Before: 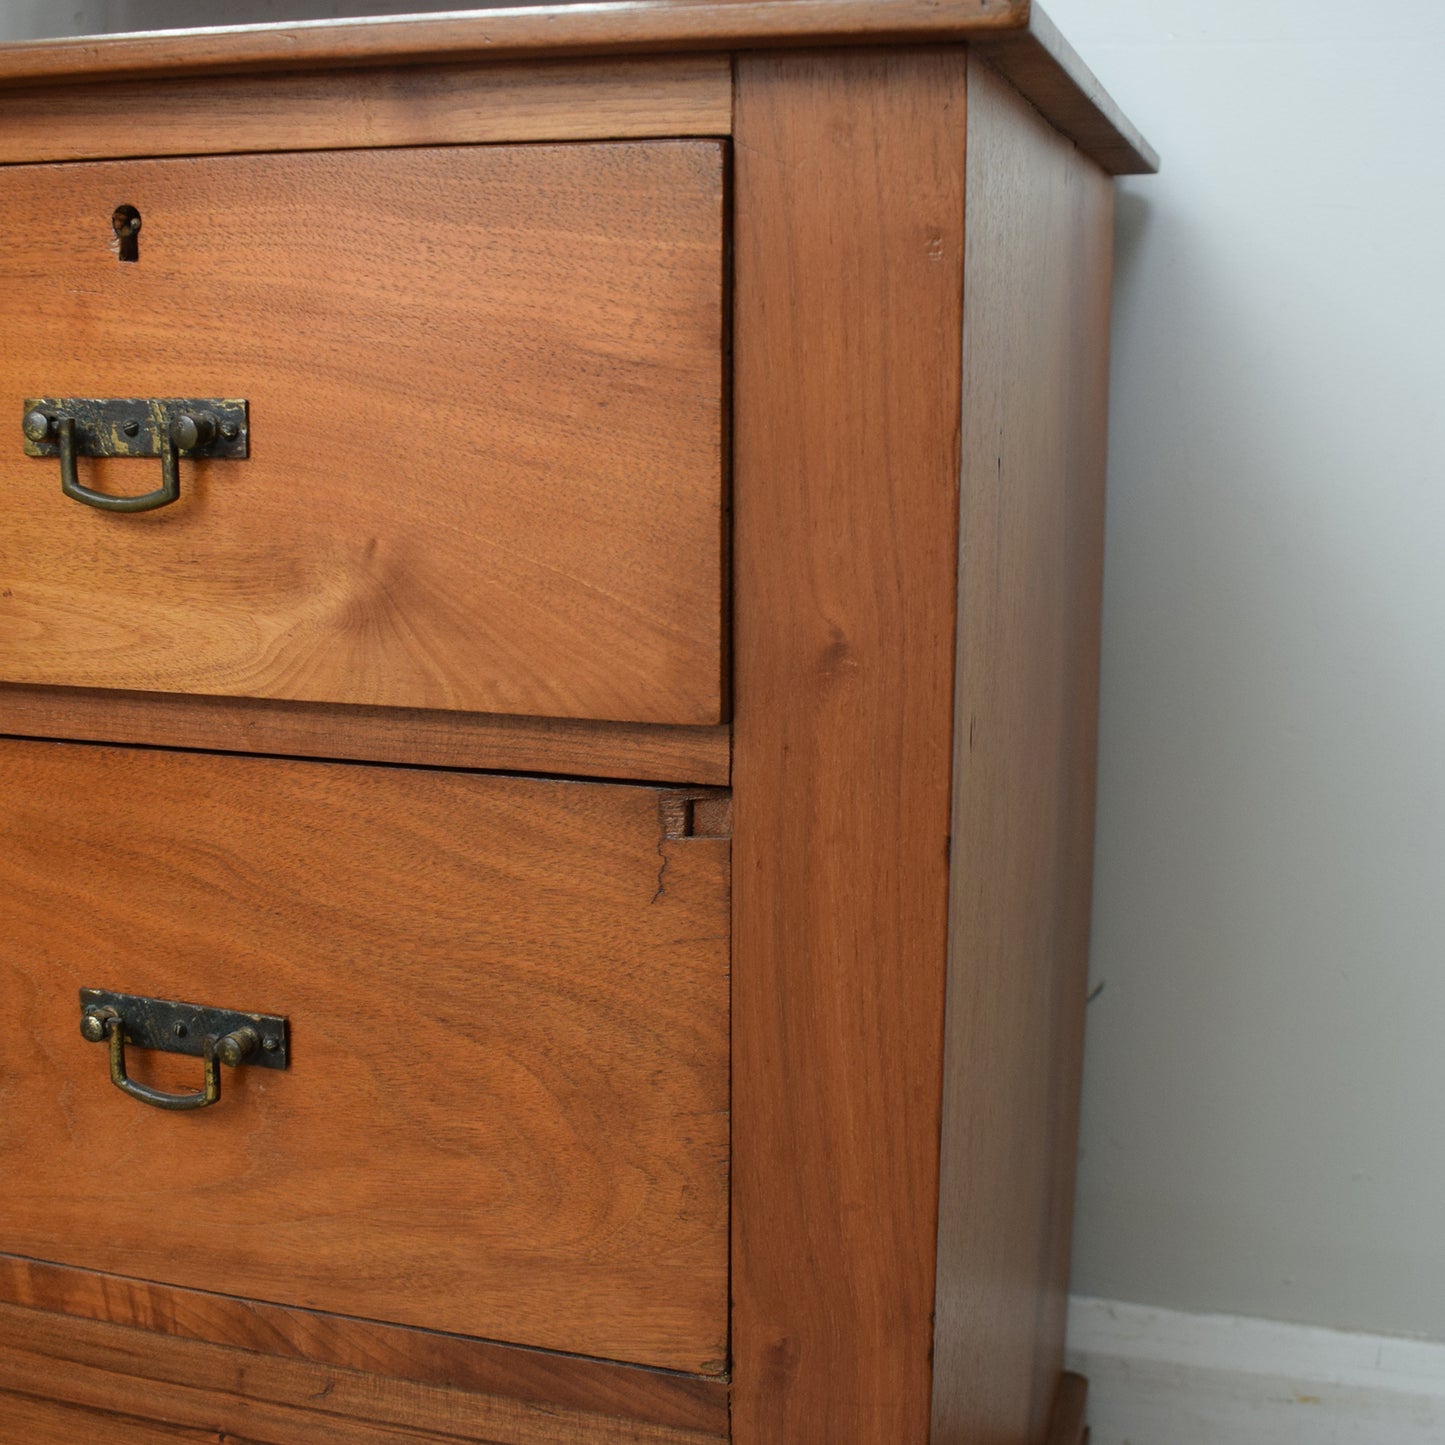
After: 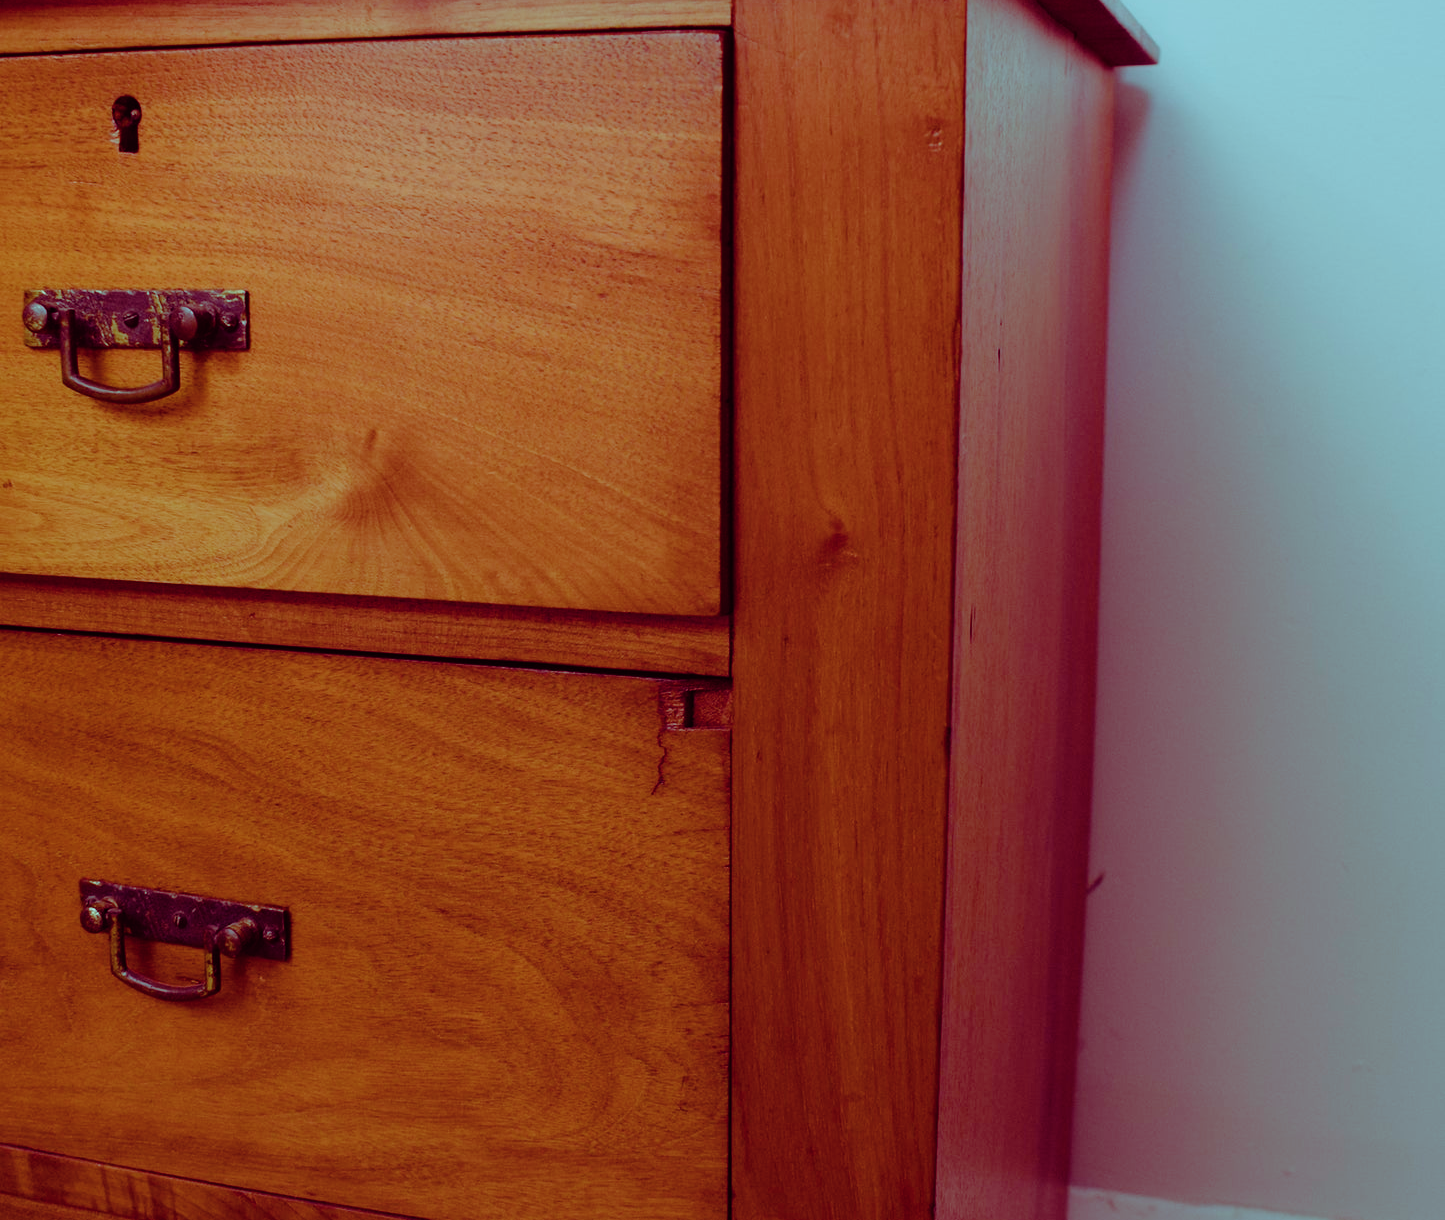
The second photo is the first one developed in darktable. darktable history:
color balance rgb: shadows lift › luminance -18.463%, shadows lift › chroma 35.15%, highlights gain › luminance -32.914%, highlights gain › chroma 5.597%, highlights gain › hue 218.58°, global offset › chroma 0.284%, global offset › hue 317.63°, perceptual saturation grading › global saturation 24.56%, perceptual saturation grading › highlights -23.426%, perceptual saturation grading › mid-tones 24.325%, perceptual saturation grading › shadows 40.163%, global vibrance 50.341%
crop: top 7.572%, bottom 7.985%
contrast brightness saturation: contrast 0.096, saturation -0.287
